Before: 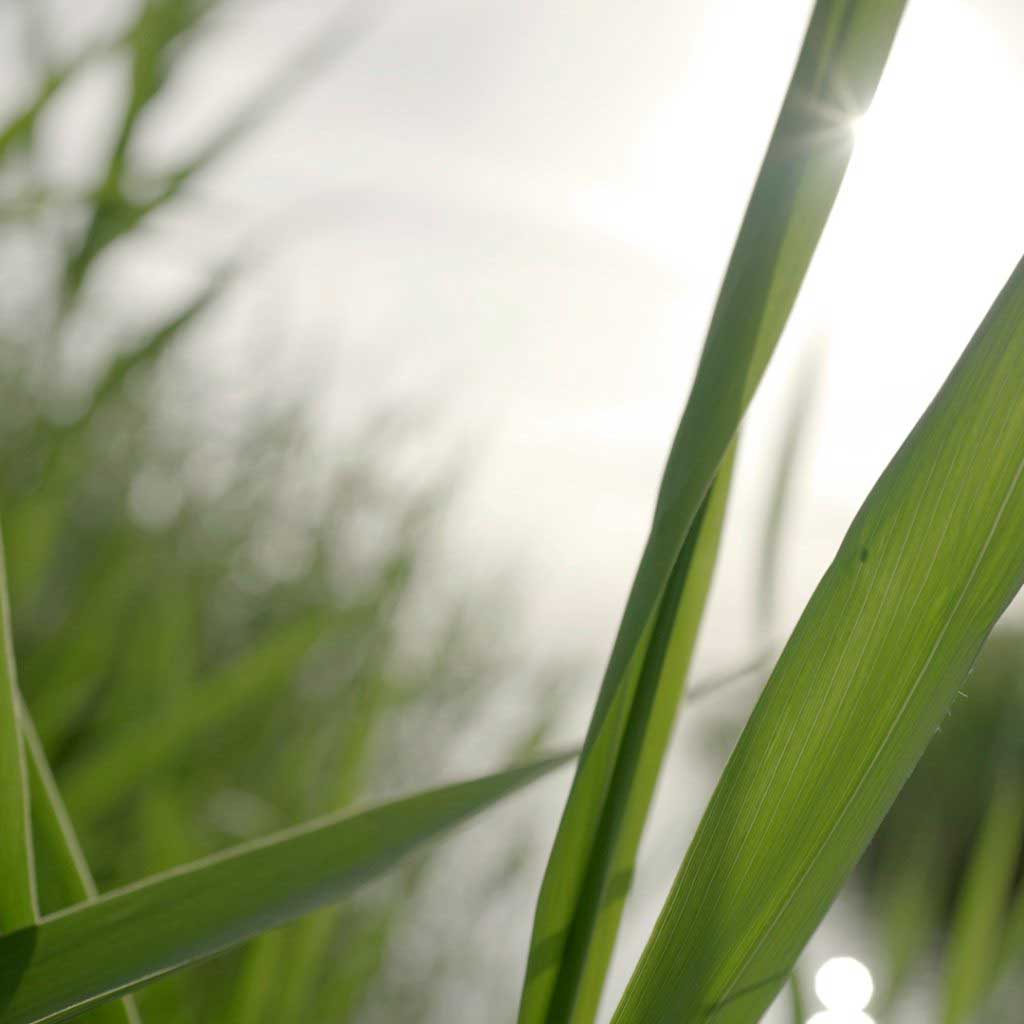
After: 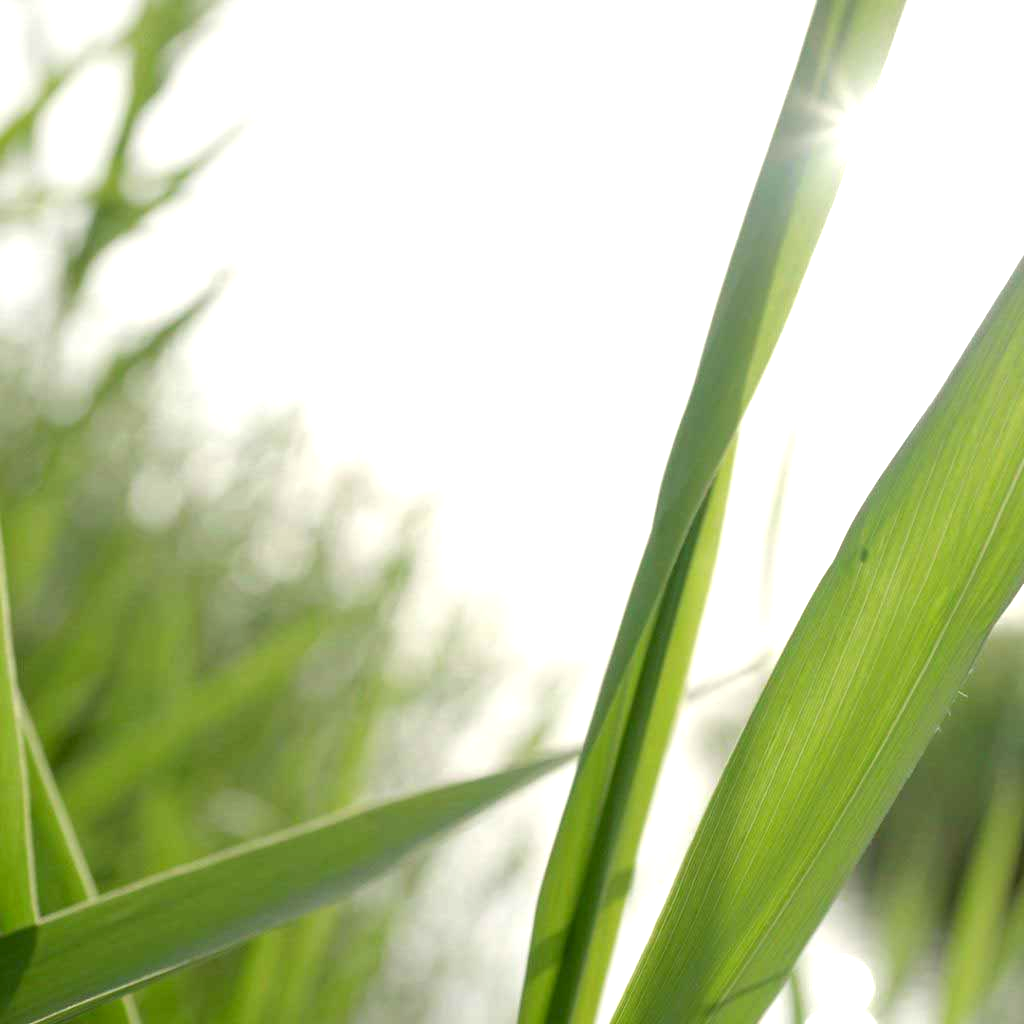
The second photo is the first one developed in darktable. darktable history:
exposure: black level correction 0.001, exposure 1.037 EV, compensate highlight preservation false
